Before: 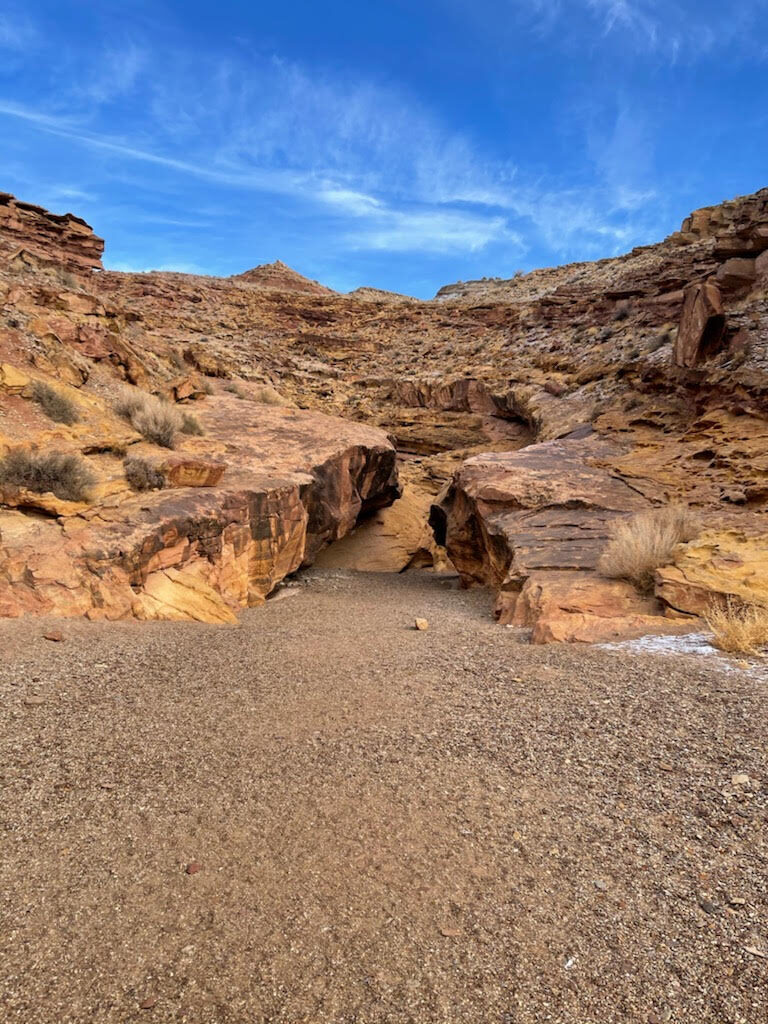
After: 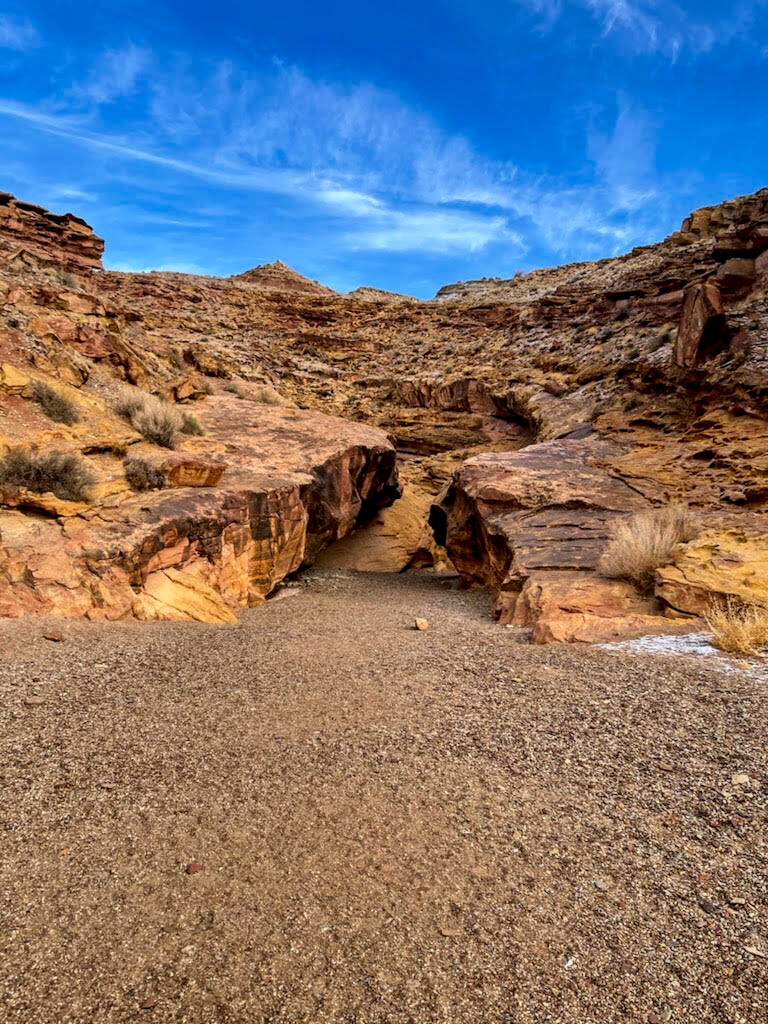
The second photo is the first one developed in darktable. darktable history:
local contrast: on, module defaults
contrast brightness saturation: contrast 0.13, brightness -0.05, saturation 0.16
filmic rgb: black relative exposure -11.35 EV, white relative exposure 3.22 EV, hardness 6.76, color science v6 (2022)
